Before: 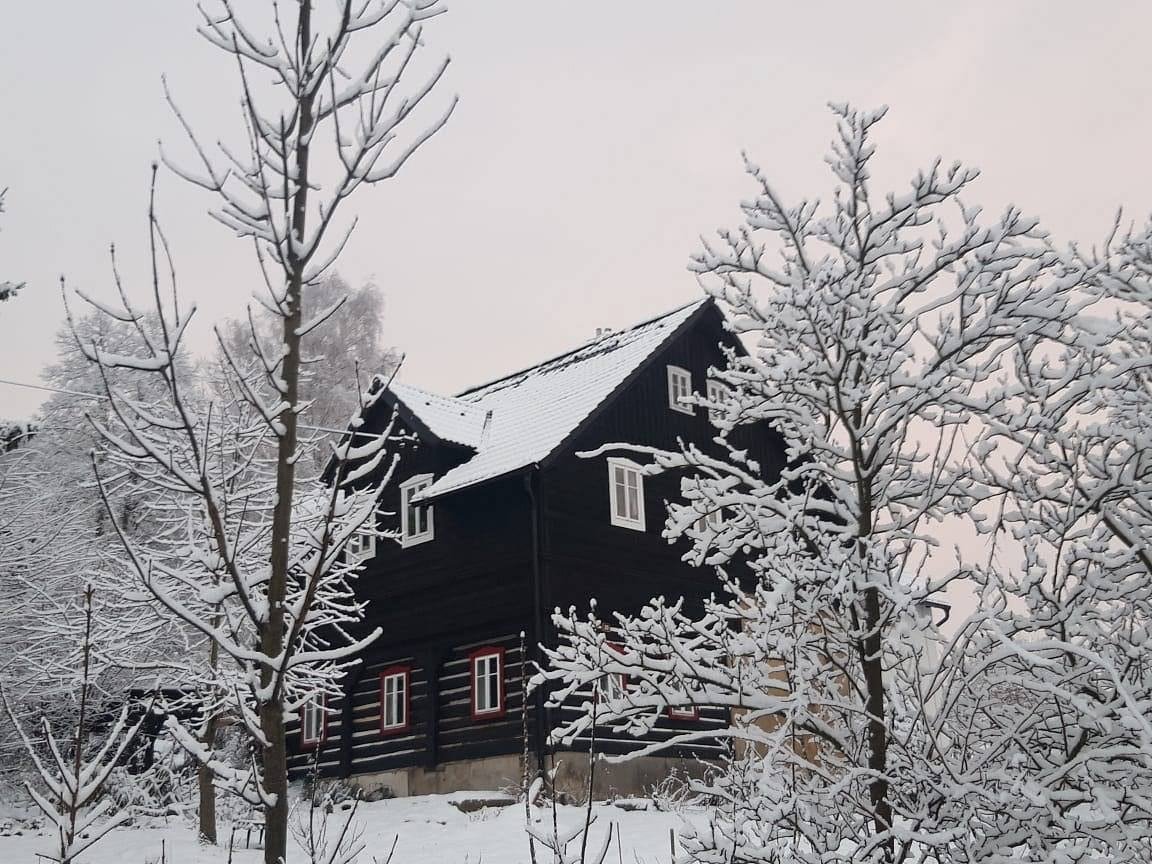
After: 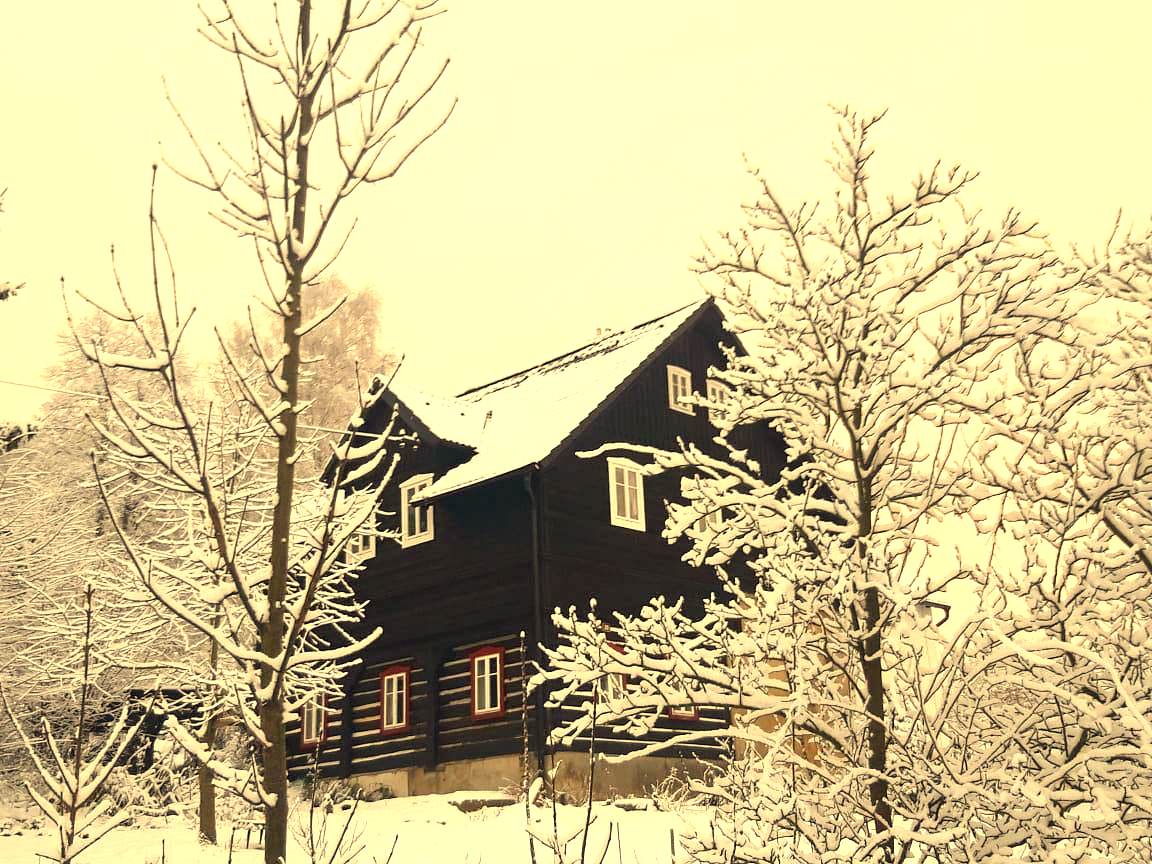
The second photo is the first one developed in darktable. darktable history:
color correction: highlights a* 1.39, highlights b* 17.83
color balance rgb: linear chroma grading › shadows 19.44%, linear chroma grading › highlights 3.42%, linear chroma grading › mid-tones 10.16%
white balance: red 1.123, blue 0.83
exposure: exposure 0.943 EV, compensate highlight preservation false
